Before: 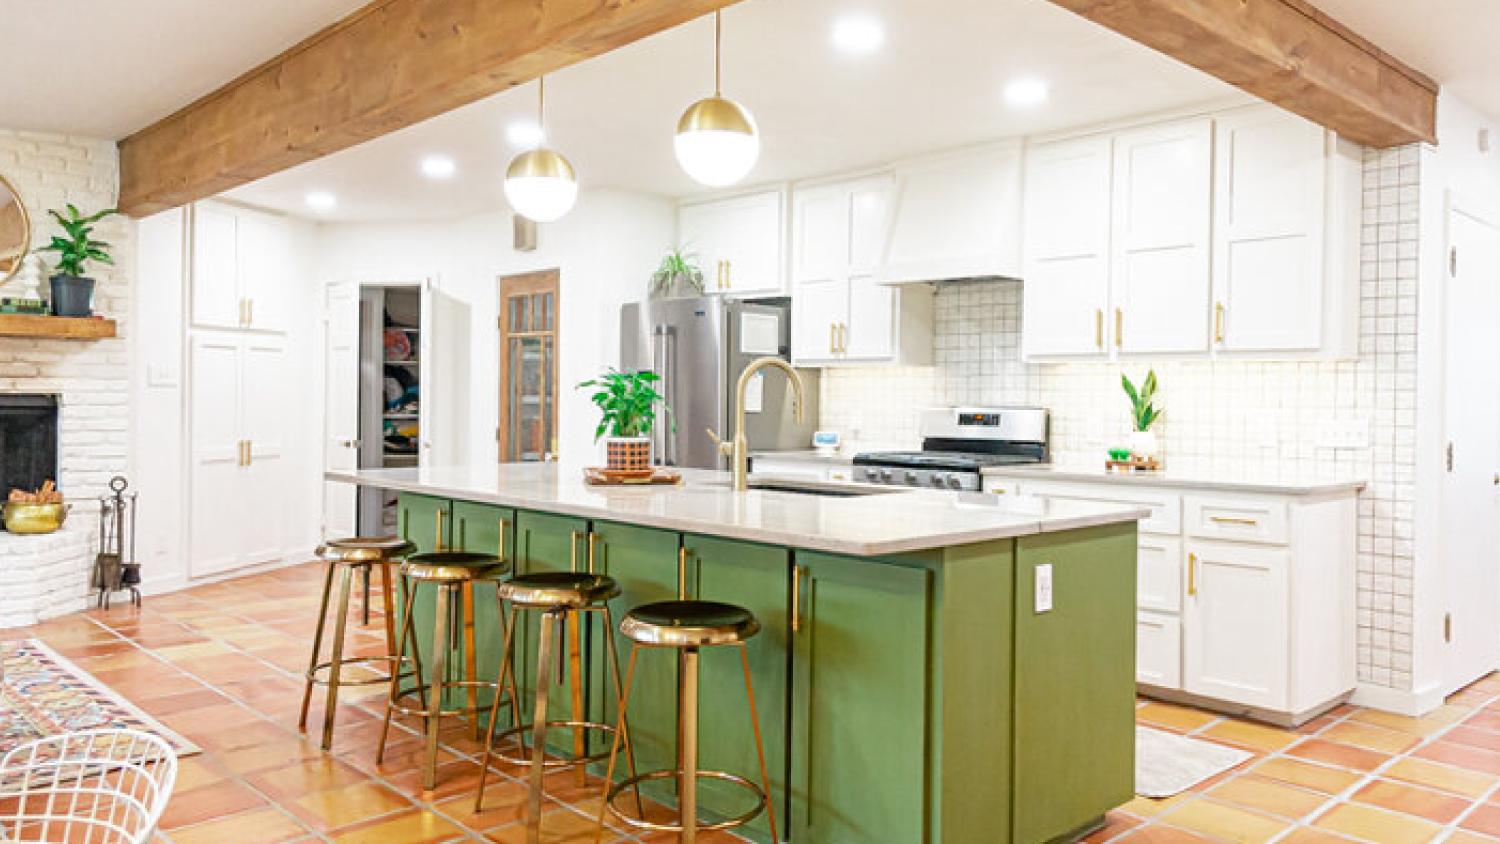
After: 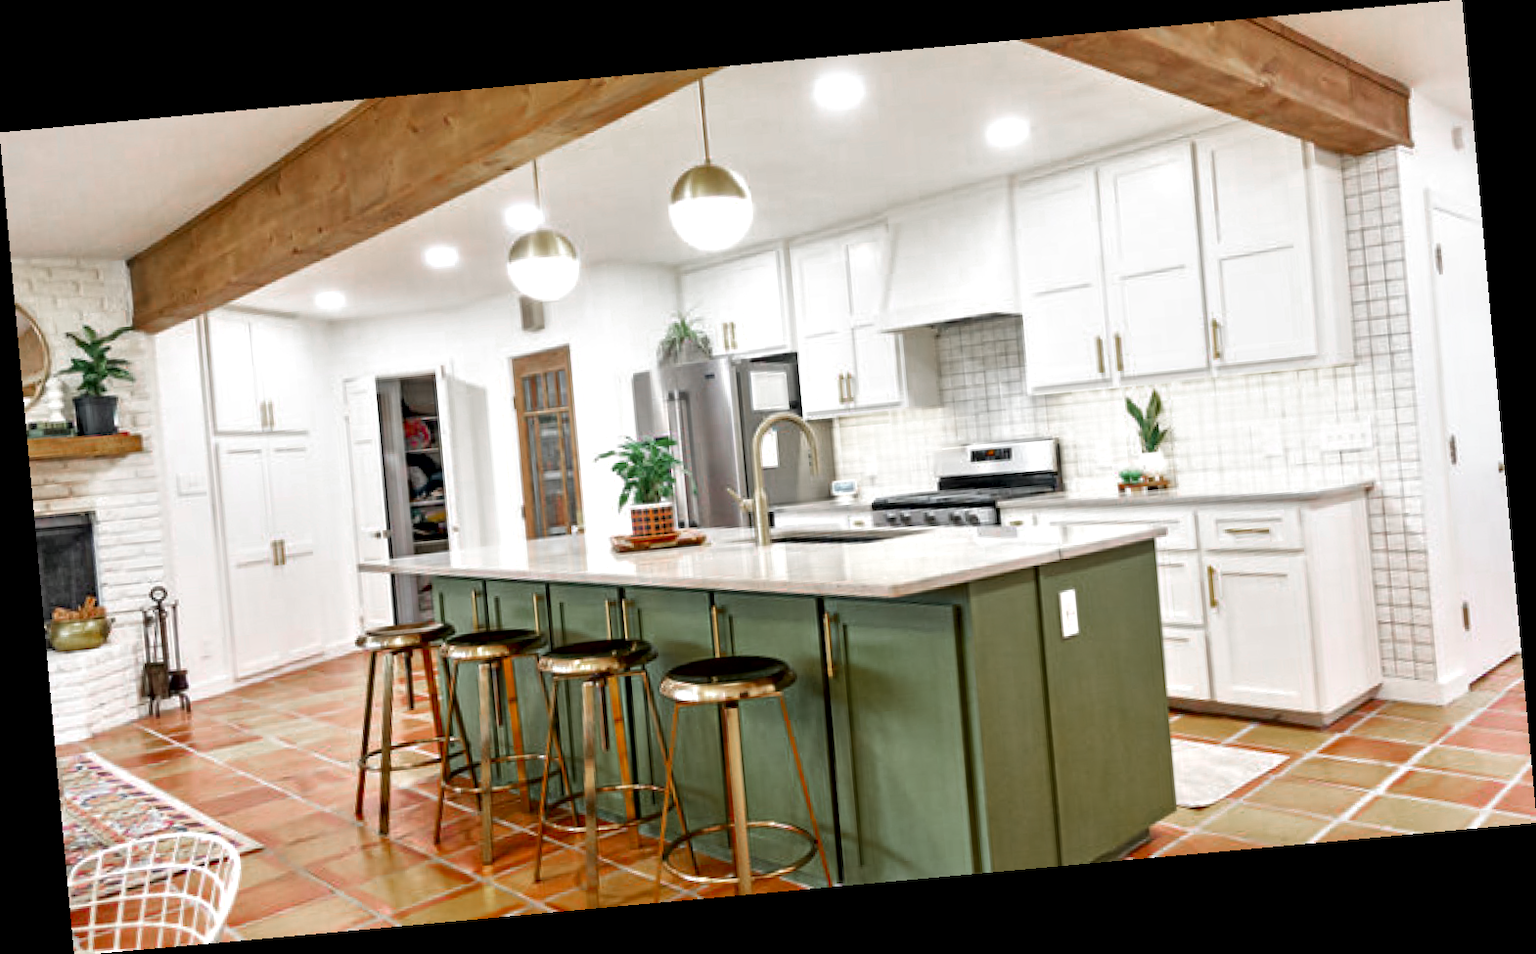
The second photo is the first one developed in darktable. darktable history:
color zones: curves: ch0 [(0, 0.48) (0.209, 0.398) (0.305, 0.332) (0.429, 0.493) (0.571, 0.5) (0.714, 0.5) (0.857, 0.5) (1, 0.48)]; ch1 [(0, 0.736) (0.143, 0.625) (0.225, 0.371) (0.429, 0.256) (0.571, 0.241) (0.714, 0.213) (0.857, 0.48) (1, 0.736)]; ch2 [(0, 0.448) (0.143, 0.498) (0.286, 0.5) (0.429, 0.5) (0.571, 0.5) (0.714, 0.5) (0.857, 0.5) (1, 0.448)]
rotate and perspective: rotation -5.2°, automatic cropping off
exposure: exposure -0.064 EV, compensate highlight preservation false
local contrast: mode bilateral grid, contrast 20, coarseness 50, detail 132%, midtone range 0.2
contrast equalizer: y [[0.513, 0.565, 0.608, 0.562, 0.512, 0.5], [0.5 ×6], [0.5, 0.5, 0.5, 0.528, 0.598, 0.658], [0 ×6], [0 ×6]]
